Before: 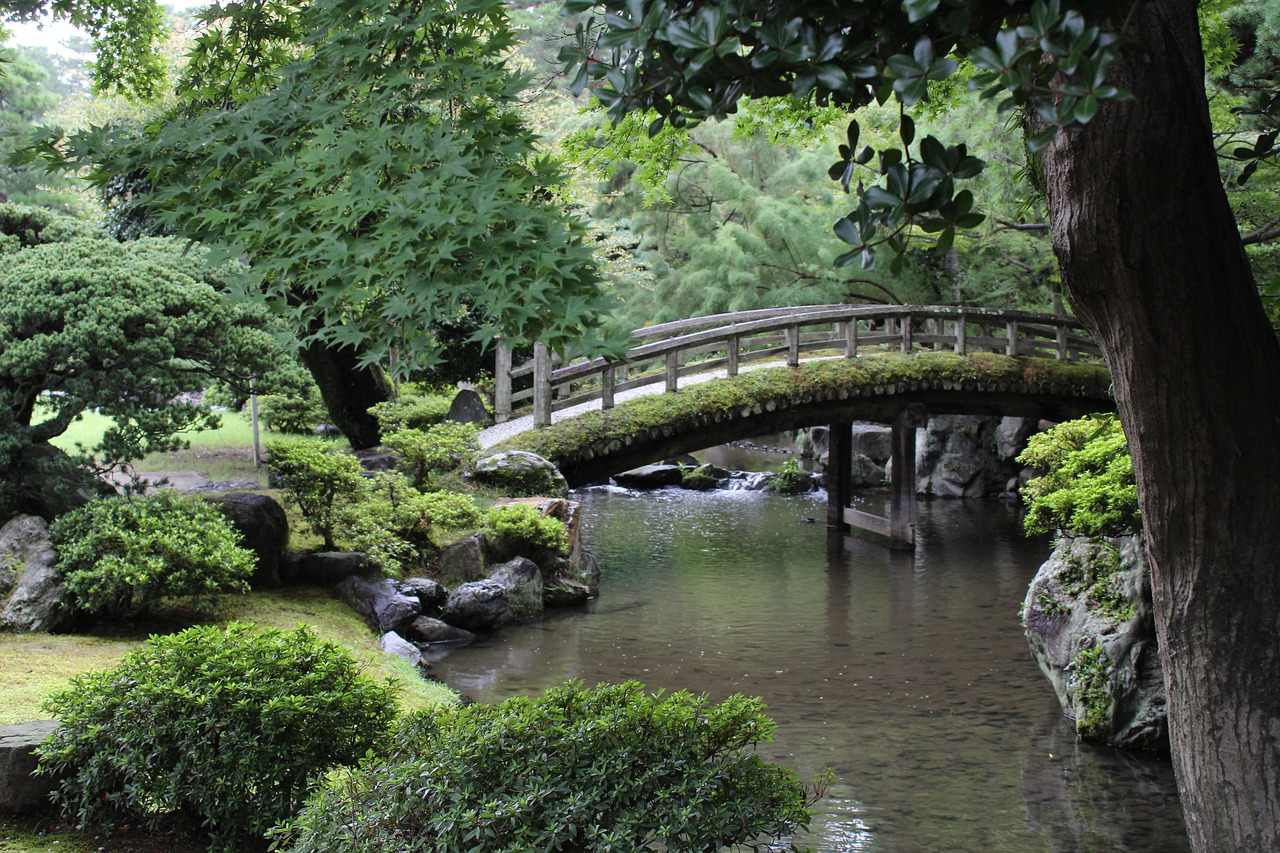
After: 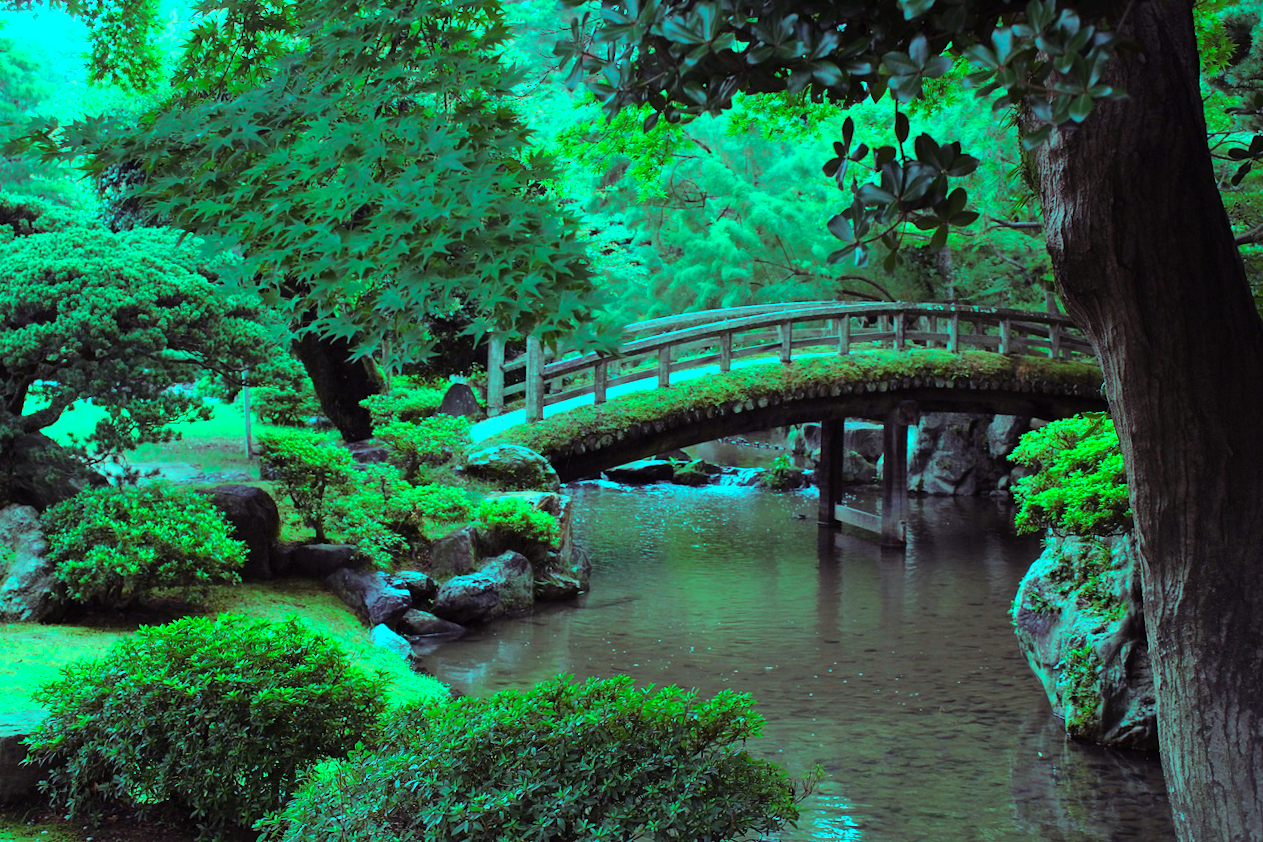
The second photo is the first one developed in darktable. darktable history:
crop and rotate: angle -0.5°
color balance rgb: shadows lift › luminance 0.49%, shadows lift › chroma 6.83%, shadows lift › hue 300.29°, power › hue 208.98°, highlights gain › luminance 20.24%, highlights gain › chroma 13.17%, highlights gain › hue 173.85°, perceptual saturation grading › global saturation 18.05%
